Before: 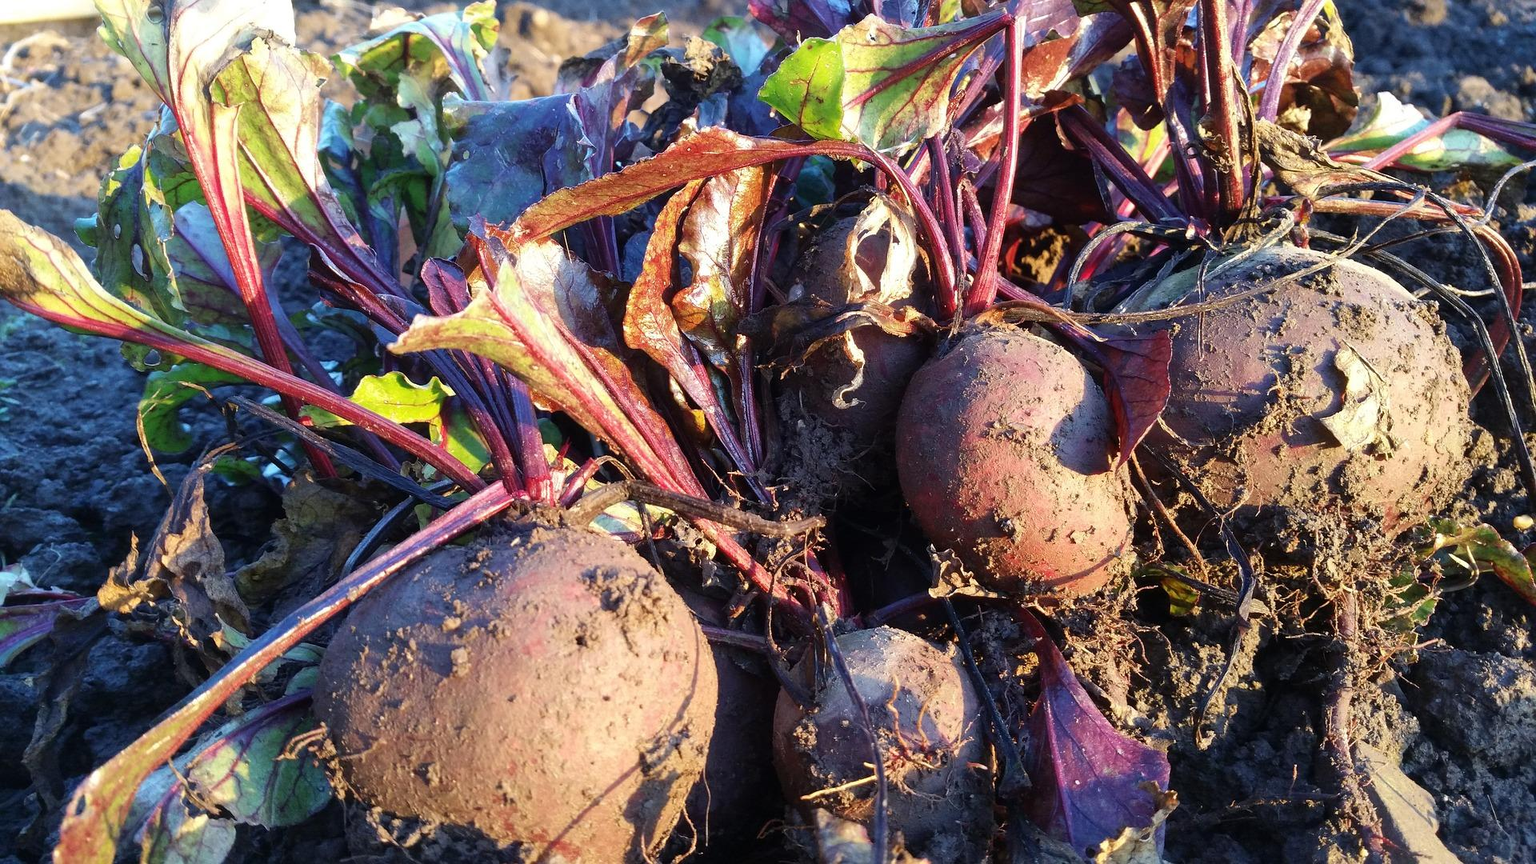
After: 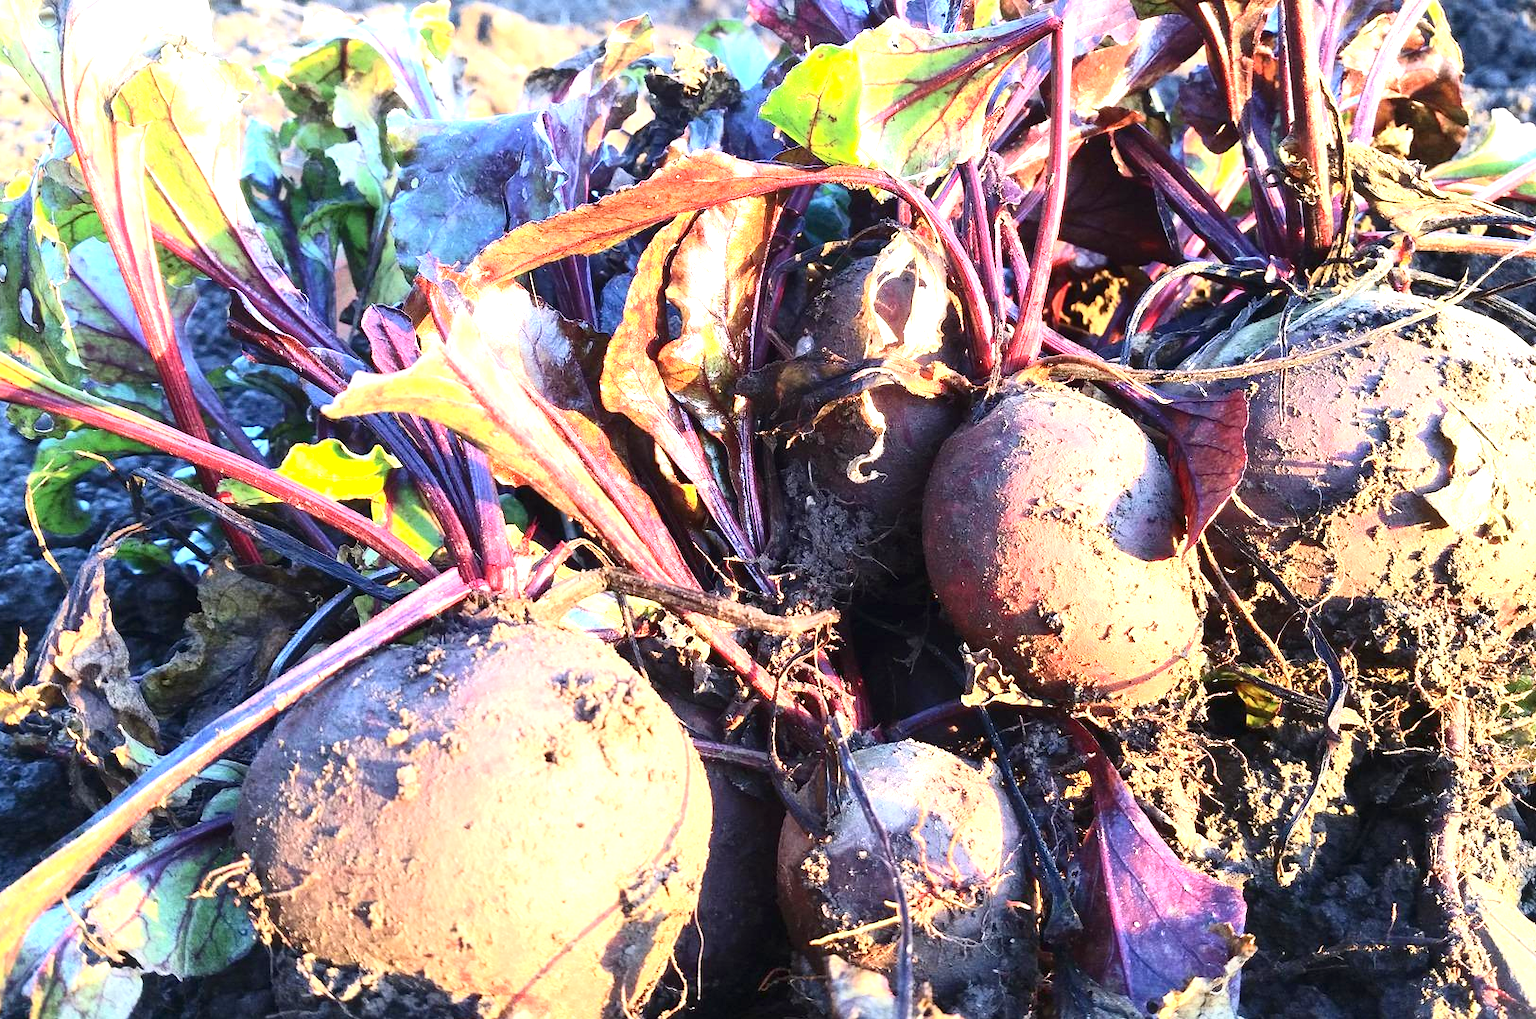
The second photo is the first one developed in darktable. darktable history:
crop: left 7.535%, right 7.809%
contrast brightness saturation: contrast 0.239, brightness 0.088
exposure: black level correction 0, exposure 1.277 EV, compensate exposure bias true, compensate highlight preservation false
